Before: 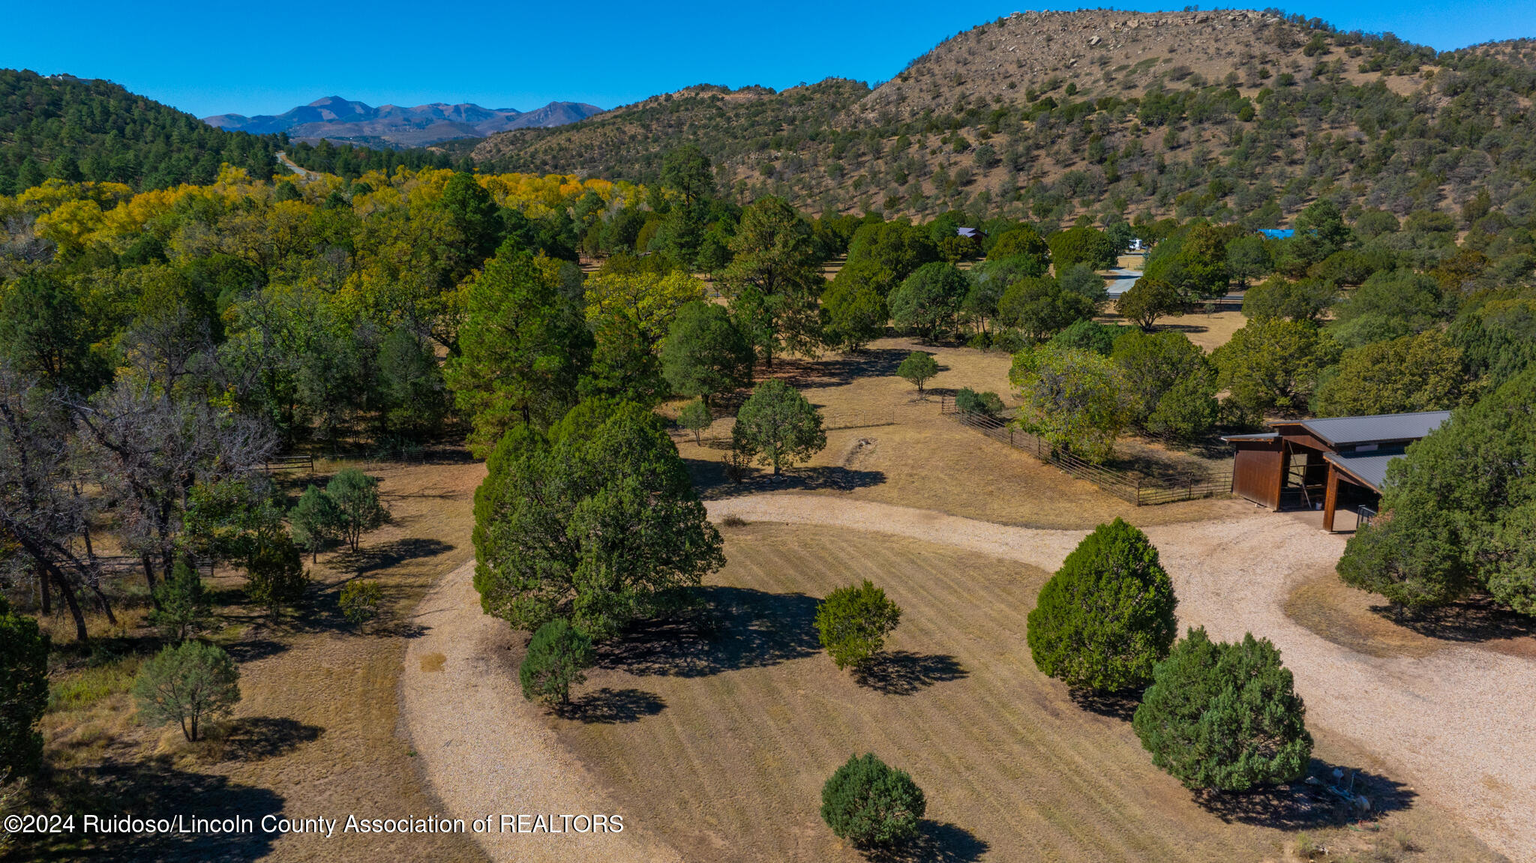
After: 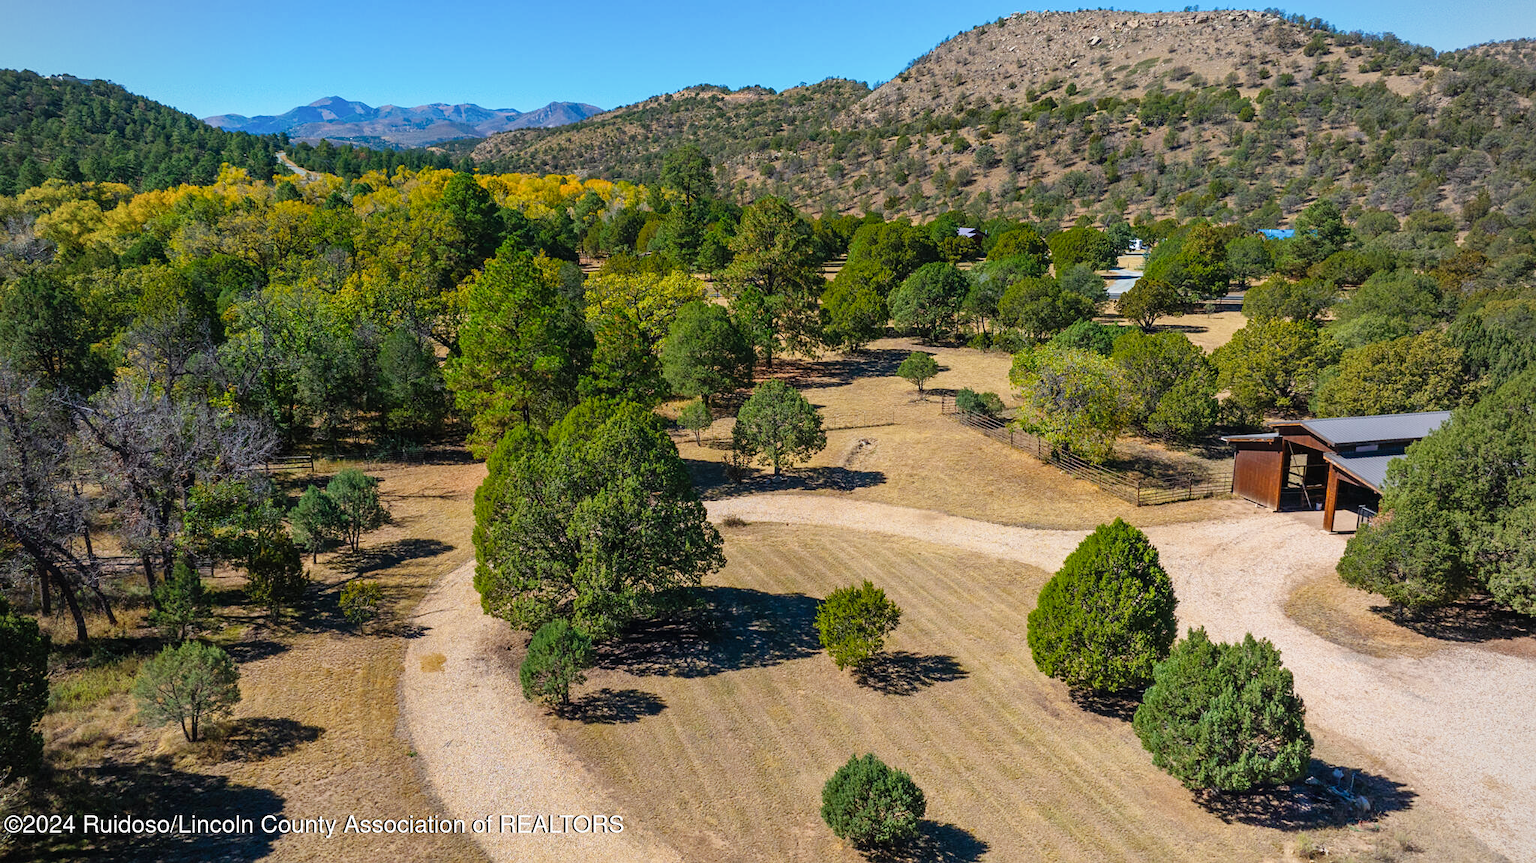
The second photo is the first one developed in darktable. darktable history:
vignetting: fall-off radius 63.35%, brightness -0.295
exposure: exposure 0.195 EV, compensate highlight preservation false
tone curve: curves: ch0 [(0, 0.012) (0.093, 0.11) (0.345, 0.425) (0.457, 0.562) (0.628, 0.738) (0.839, 0.909) (0.998, 0.978)]; ch1 [(0, 0) (0.437, 0.408) (0.472, 0.47) (0.502, 0.497) (0.527, 0.523) (0.568, 0.577) (0.62, 0.66) (0.669, 0.748) (0.859, 0.899) (1, 1)]; ch2 [(0, 0) (0.33, 0.301) (0.421, 0.443) (0.473, 0.498) (0.509, 0.502) (0.535, 0.545) (0.549, 0.576) (0.644, 0.703) (1, 1)], preserve colors none
sharpen: amount 0.211
